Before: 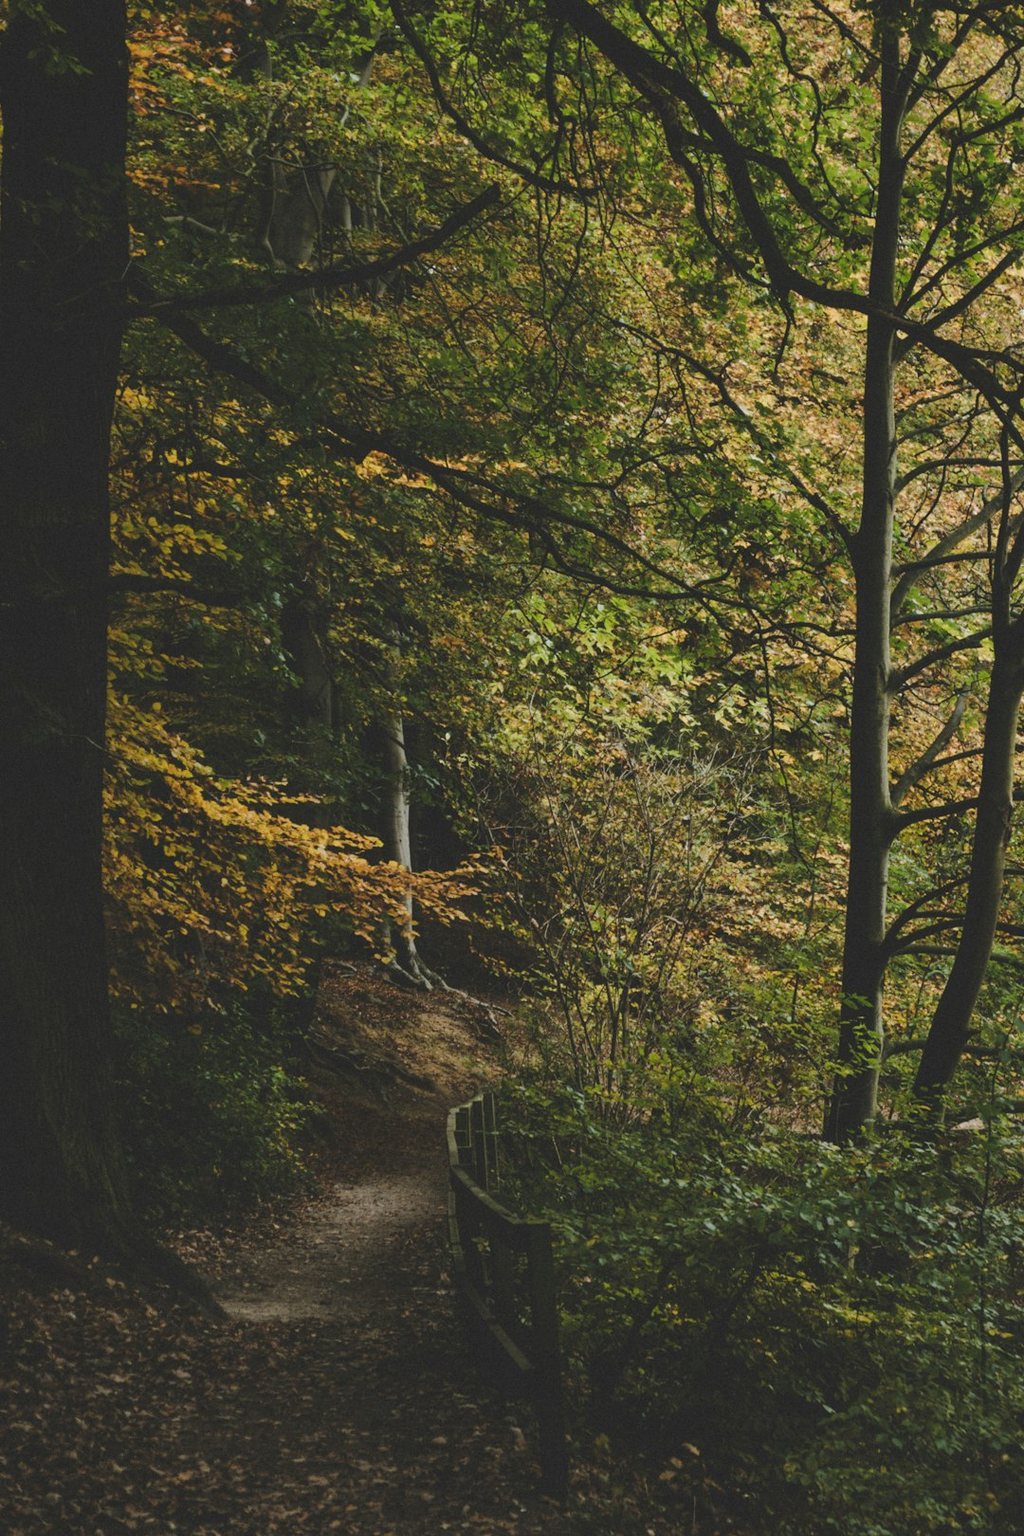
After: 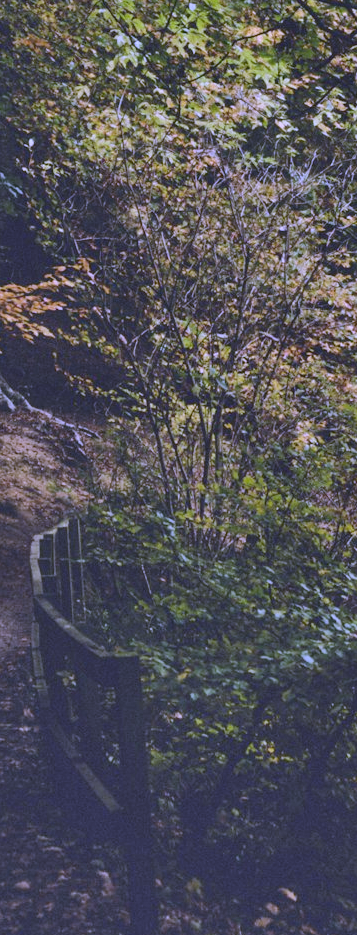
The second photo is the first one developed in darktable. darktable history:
white balance: red 0.98, blue 1.61
crop: left 40.878%, top 39.176%, right 25.993%, bottom 3.081%
shadows and highlights: soften with gaussian
